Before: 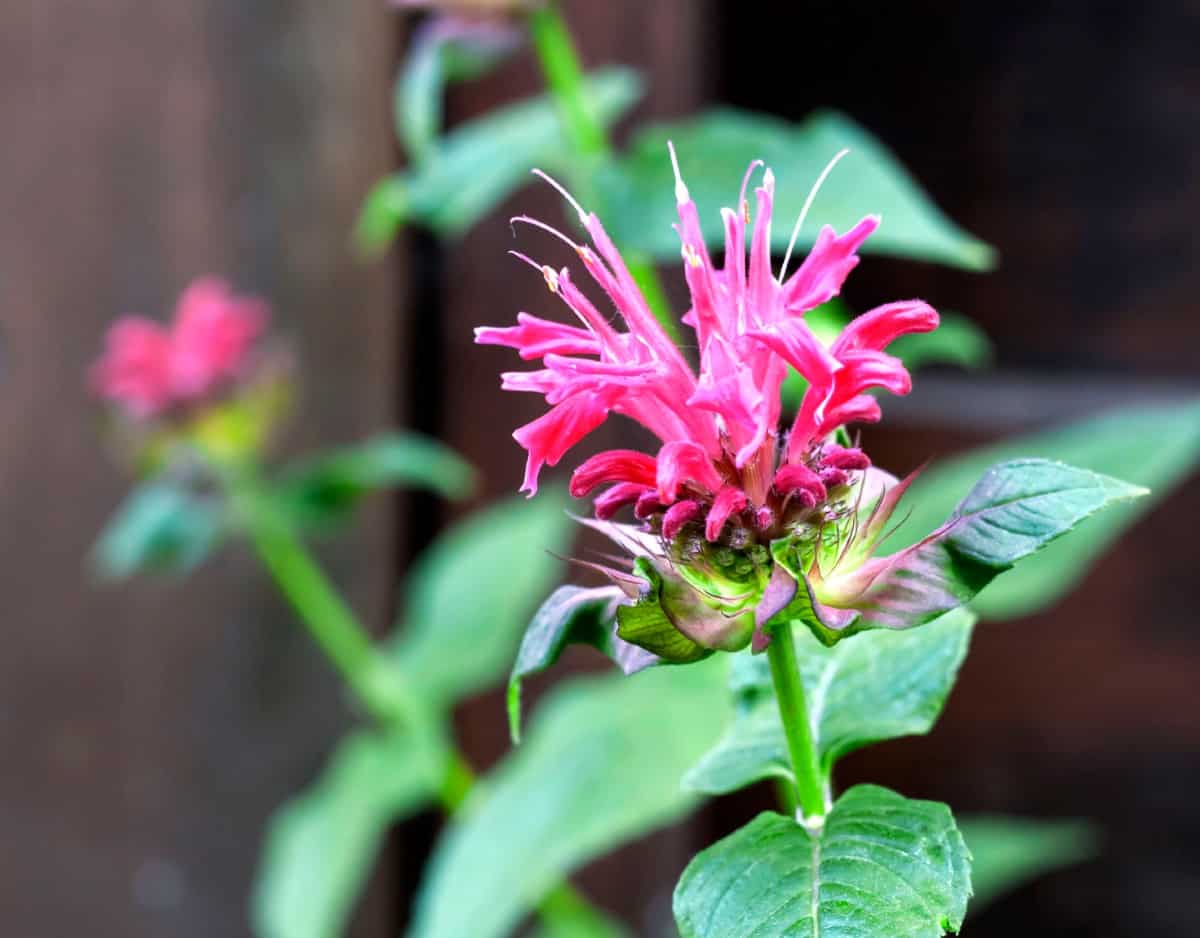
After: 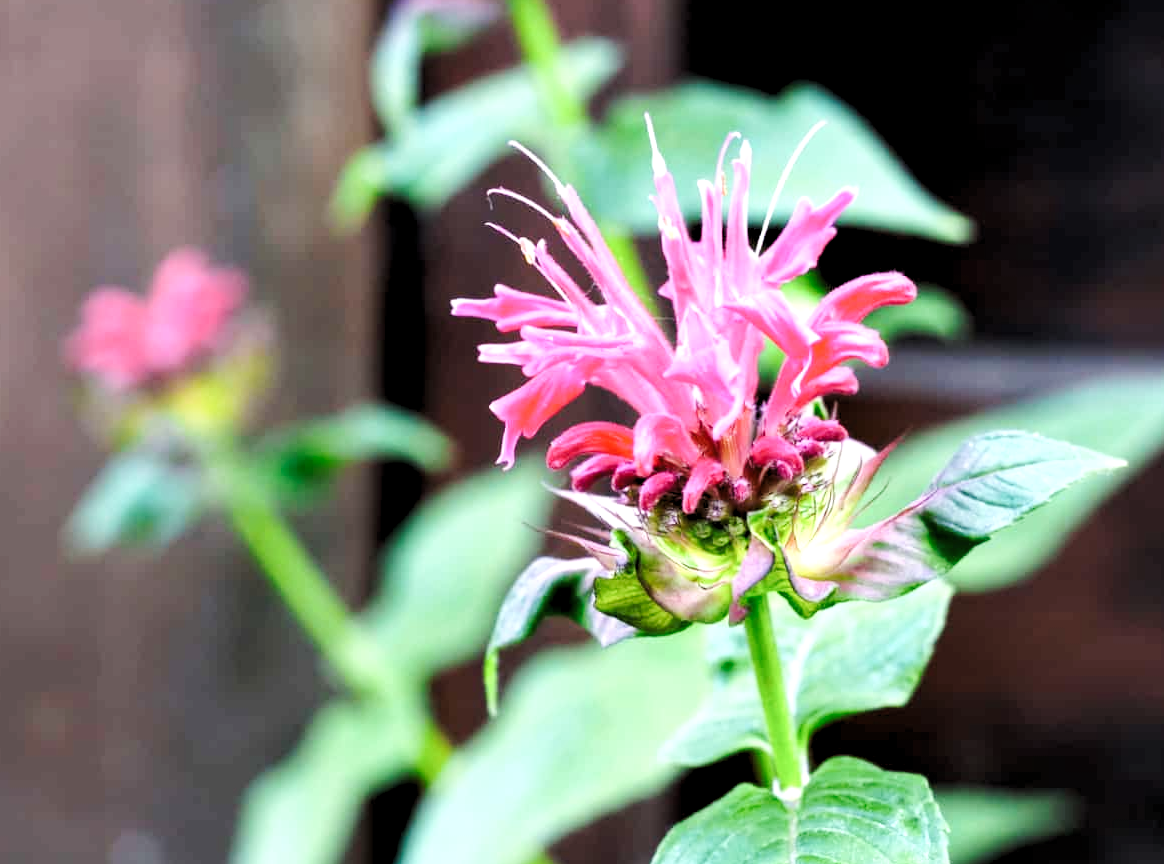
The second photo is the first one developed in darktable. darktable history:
levels: black 0.034%, levels [0.062, 0.494, 0.925]
tone curve: curves: ch0 [(0, 0) (0.003, 0.003) (0.011, 0.014) (0.025, 0.031) (0.044, 0.055) (0.069, 0.086) (0.1, 0.124) (0.136, 0.168) (0.177, 0.22) (0.224, 0.278) (0.277, 0.344) (0.335, 0.426) (0.399, 0.515) (0.468, 0.597) (0.543, 0.672) (0.623, 0.746) (0.709, 0.815) (0.801, 0.881) (0.898, 0.939) (1, 1)], preserve colors none
contrast brightness saturation: saturation -0.066
crop: left 1.926%, top 2.995%, right 1.049%, bottom 4.818%
